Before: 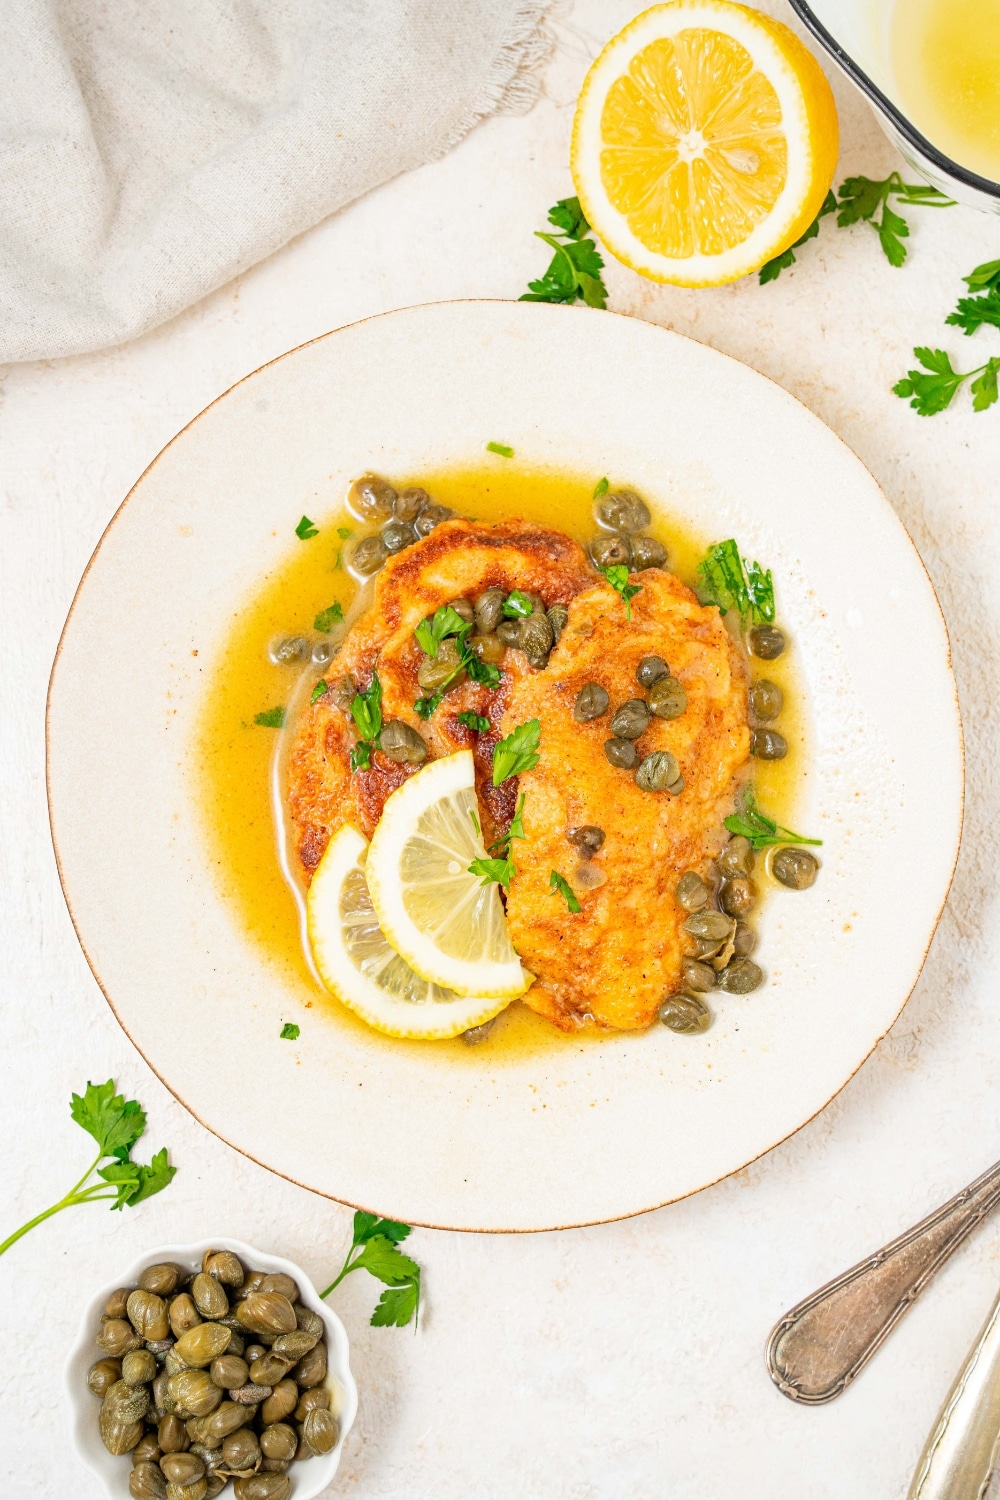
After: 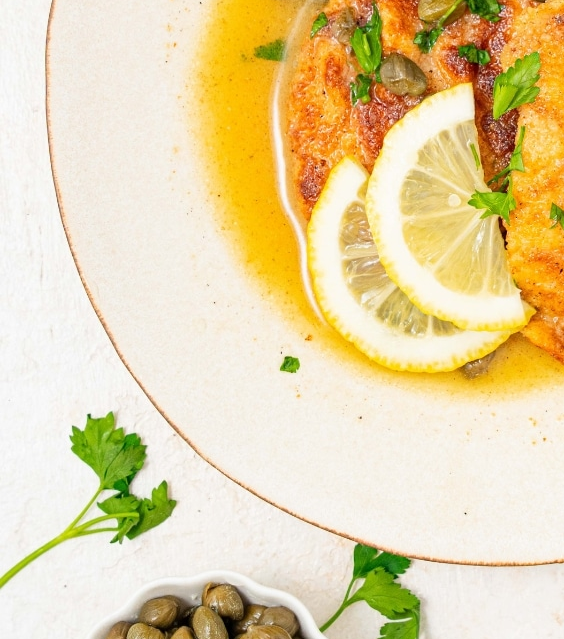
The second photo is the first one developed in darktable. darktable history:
exposure: compensate highlight preservation false
crop: top 44.483%, right 43.593%, bottom 12.892%
